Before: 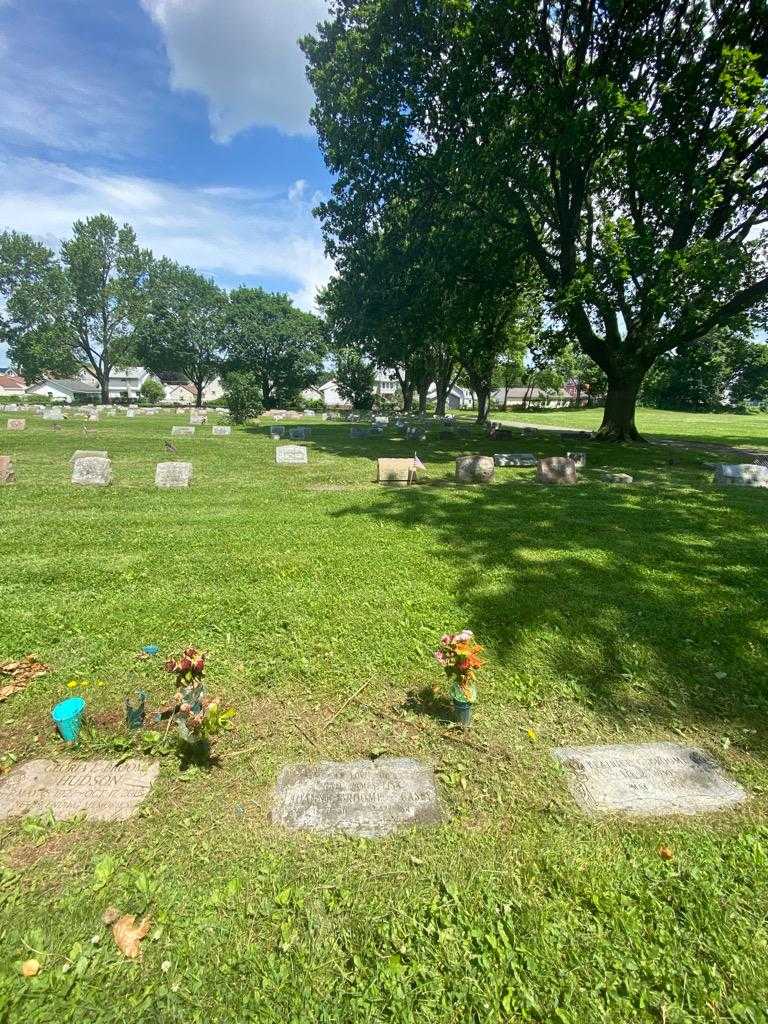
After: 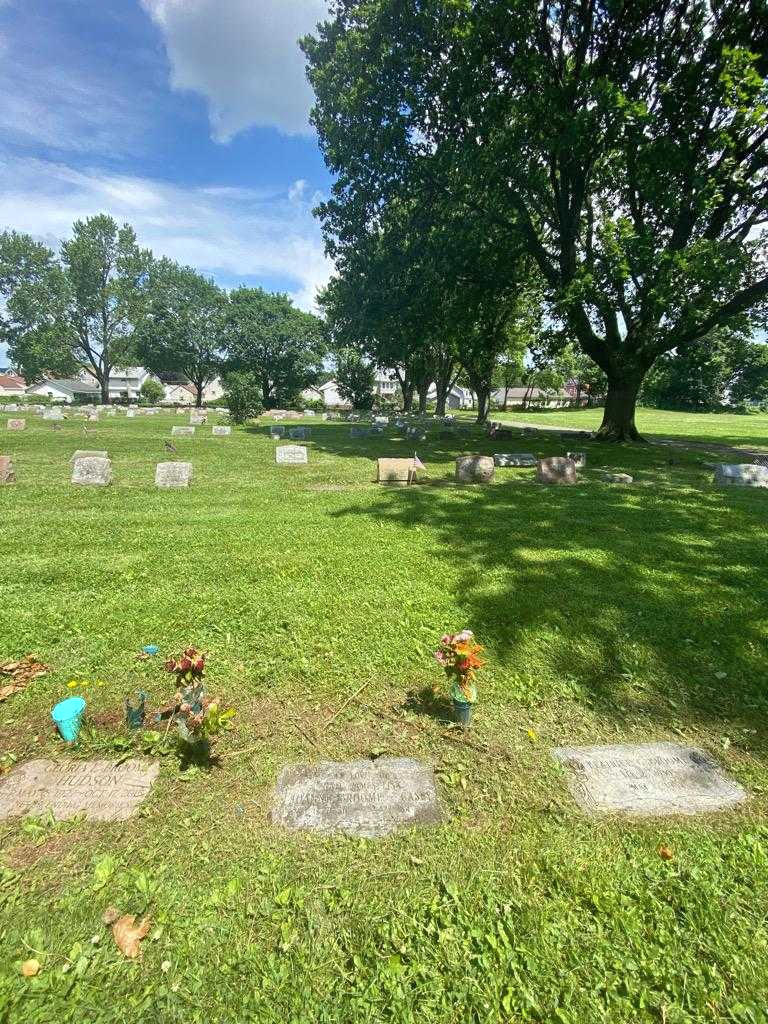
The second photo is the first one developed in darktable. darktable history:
color zones: curves: ch0 [(0.25, 0.5) (0.463, 0.627) (0.484, 0.637) (0.75, 0.5)]
shadows and highlights: shadows 25, highlights -25
